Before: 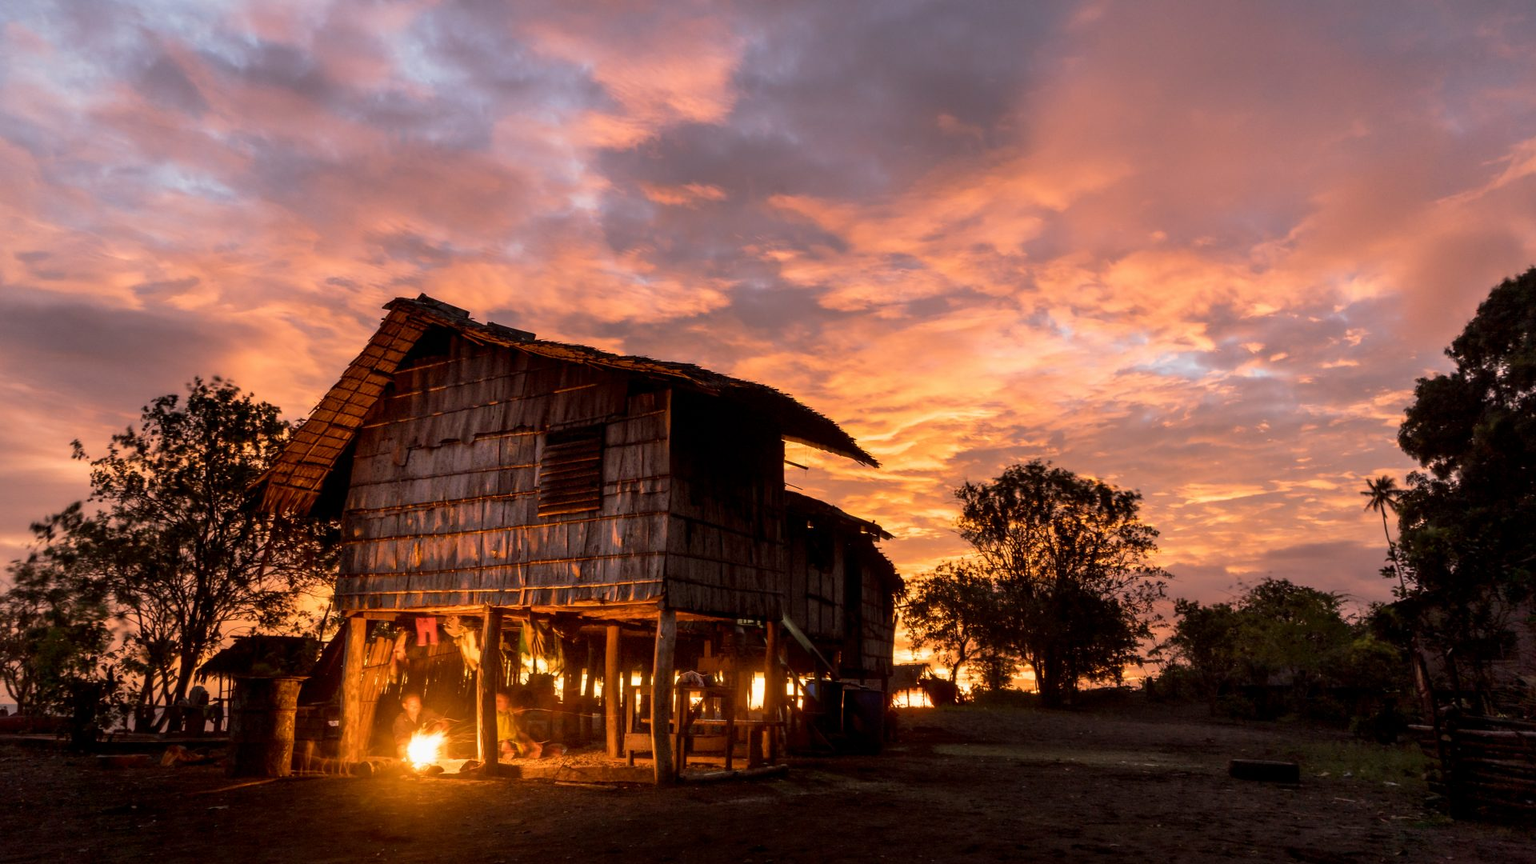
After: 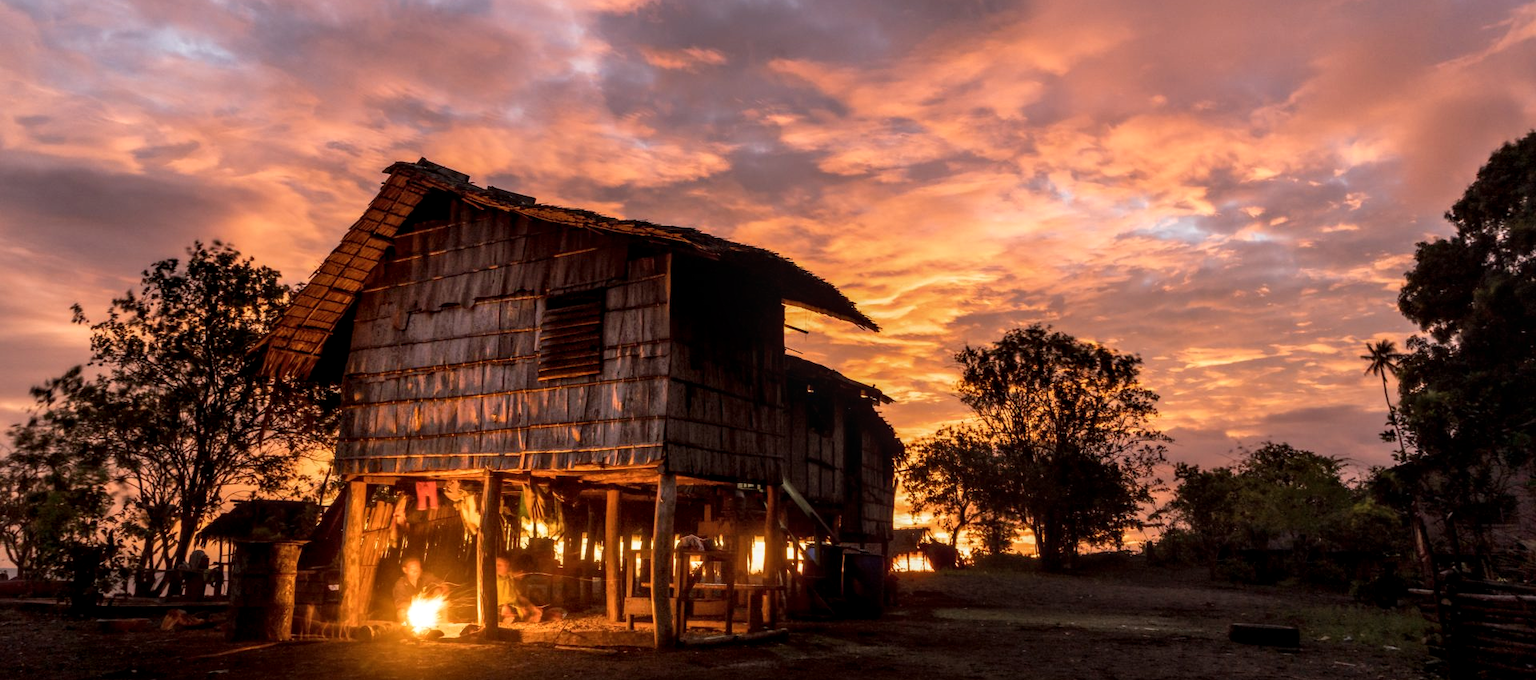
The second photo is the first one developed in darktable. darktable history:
crop and rotate: top 15.774%, bottom 5.506%
local contrast: on, module defaults
